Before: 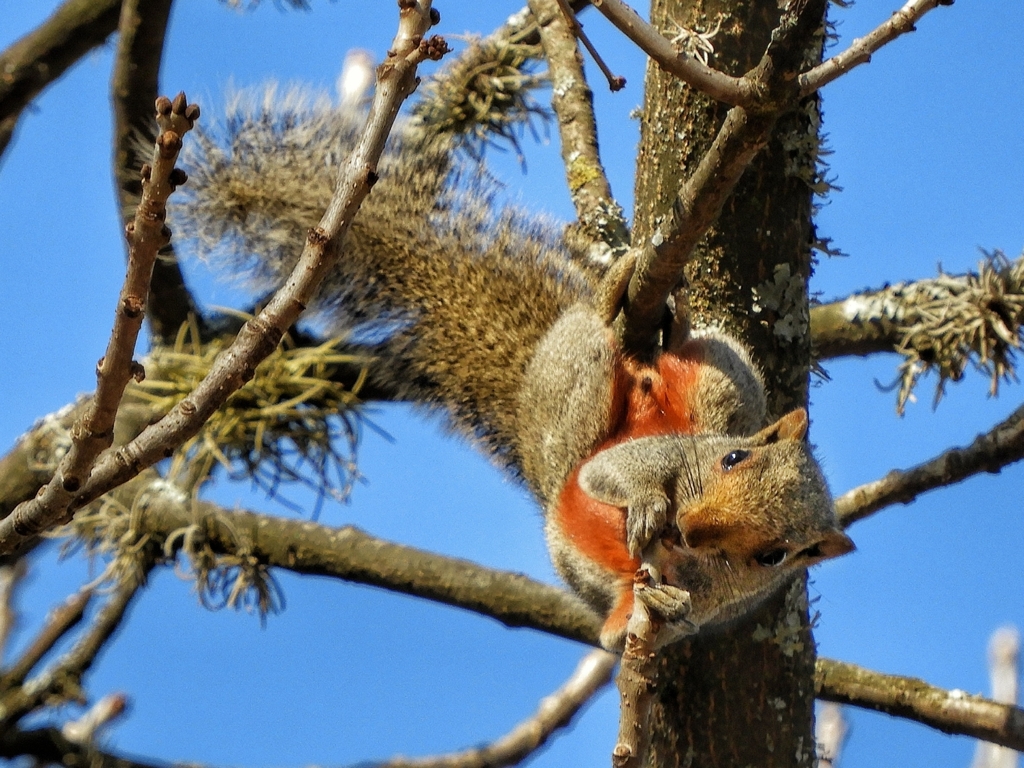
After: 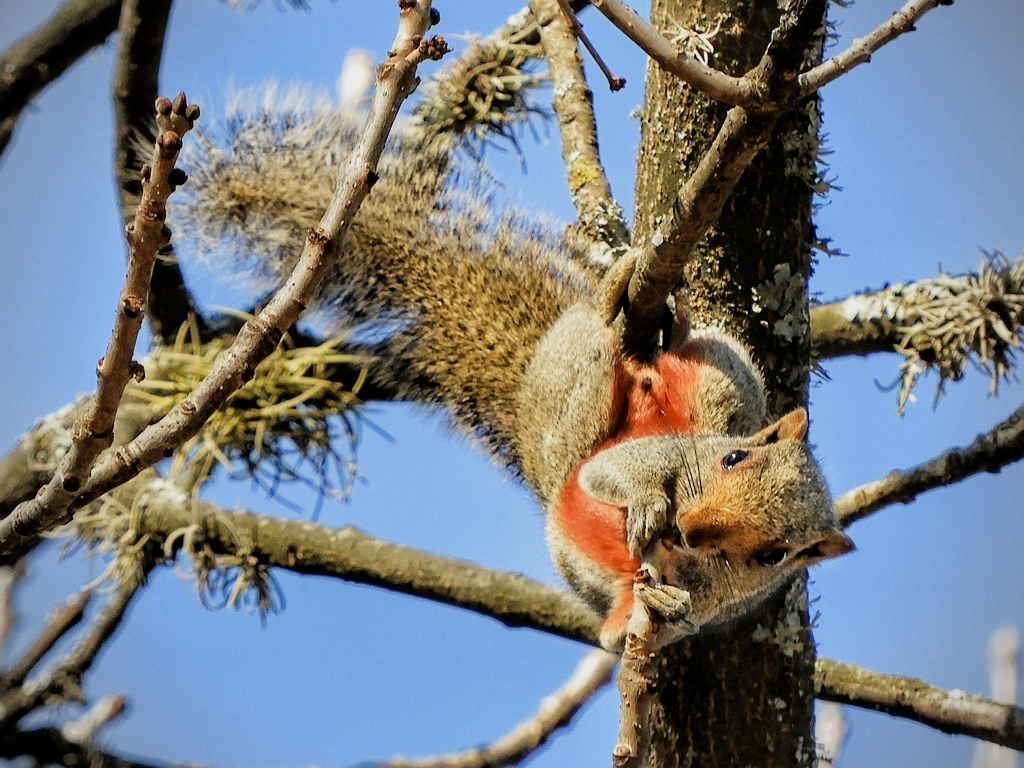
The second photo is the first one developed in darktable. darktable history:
sharpen: amount 0.209
filmic rgb: black relative exposure -7.65 EV, white relative exposure 4.56 EV, hardness 3.61
vignetting: on, module defaults
exposure: exposure 0.602 EV, compensate exposure bias true, compensate highlight preservation false
shadows and highlights: shadows -29.77, highlights 29.65
